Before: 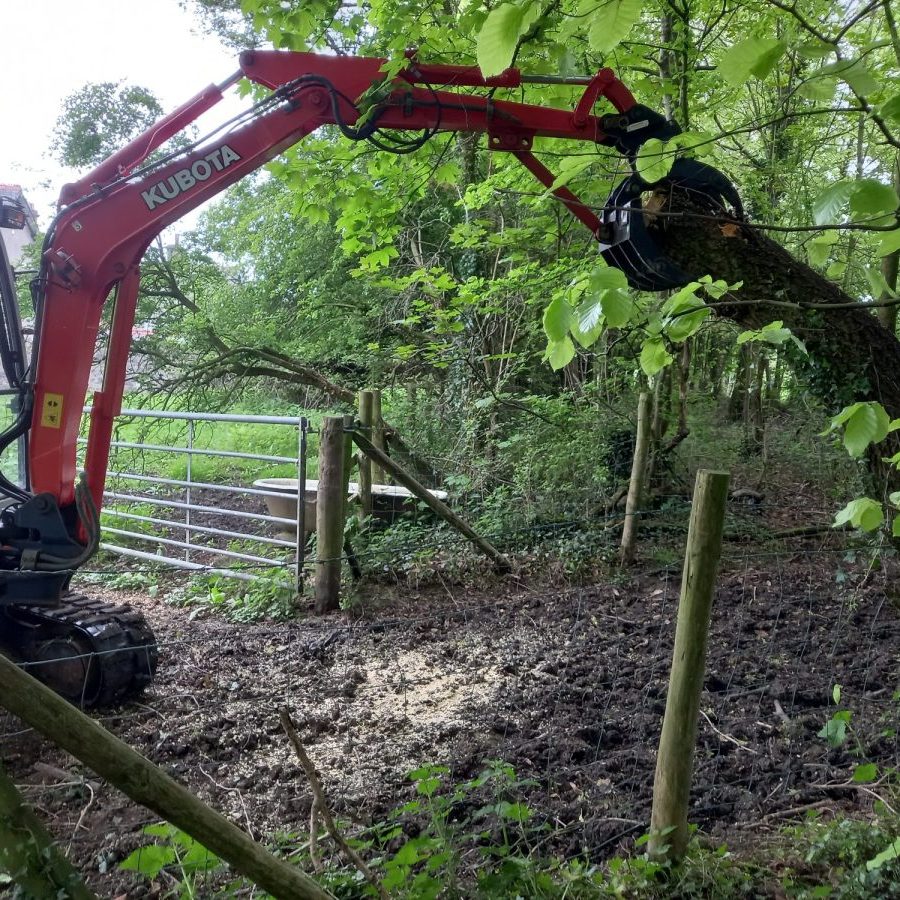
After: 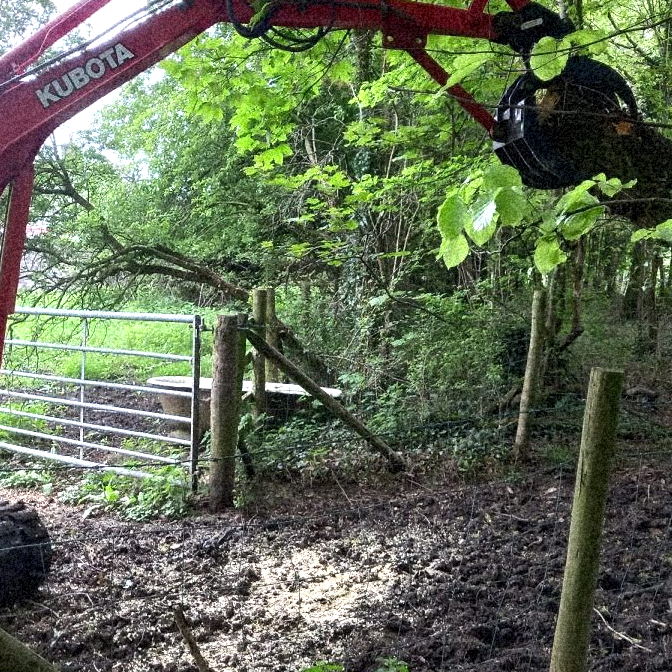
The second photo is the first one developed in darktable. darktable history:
tone equalizer: -8 EV 0.001 EV, -7 EV -0.002 EV, -6 EV 0.002 EV, -5 EV -0.03 EV, -4 EV -0.116 EV, -3 EV -0.169 EV, -2 EV 0.24 EV, -1 EV 0.702 EV, +0 EV 0.493 EV
grain: coarseness 46.9 ISO, strength 50.21%, mid-tones bias 0%
crop and rotate: left 11.831%, top 11.346%, right 13.429%, bottom 13.899%
